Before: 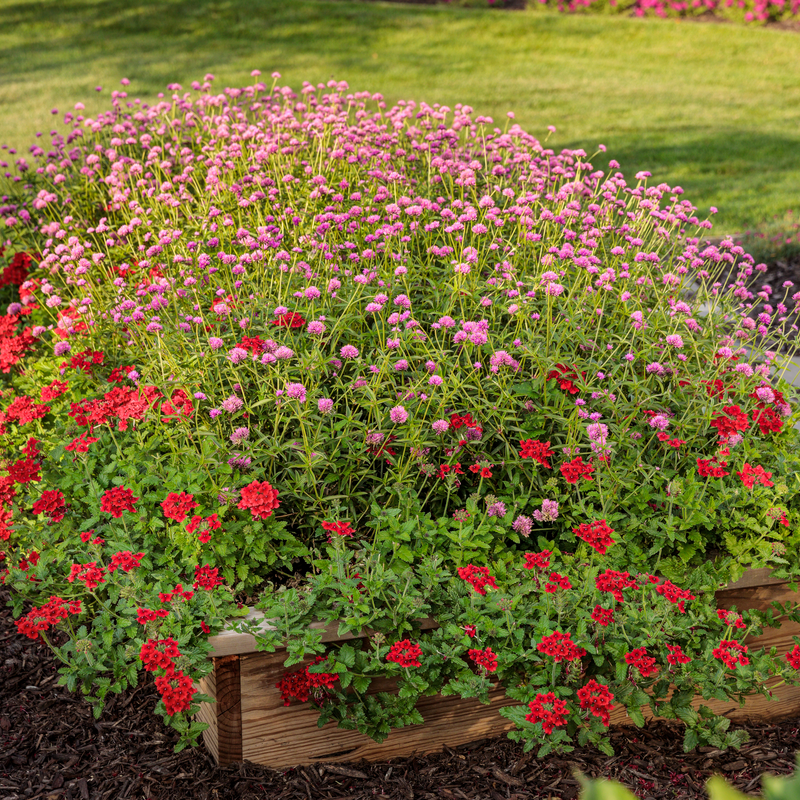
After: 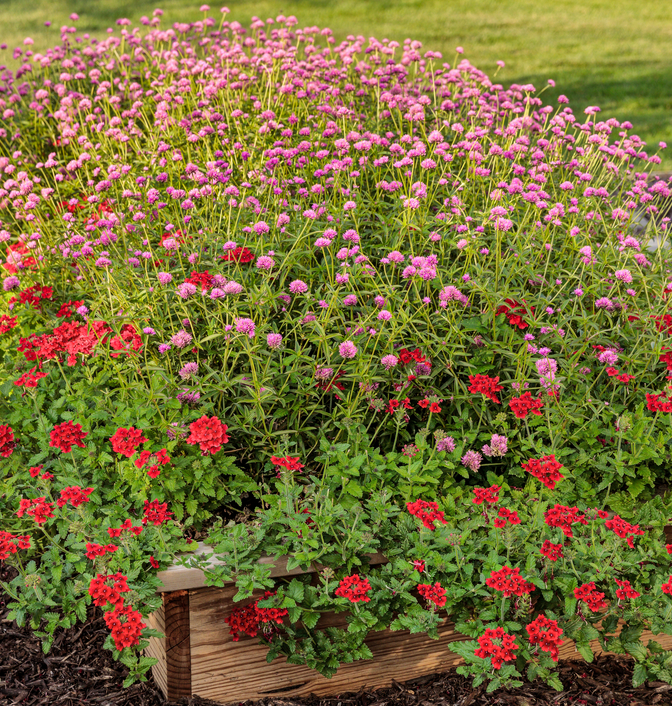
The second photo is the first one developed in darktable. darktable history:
shadows and highlights: soften with gaussian
crop: left 6.446%, top 8.188%, right 9.538%, bottom 3.548%
